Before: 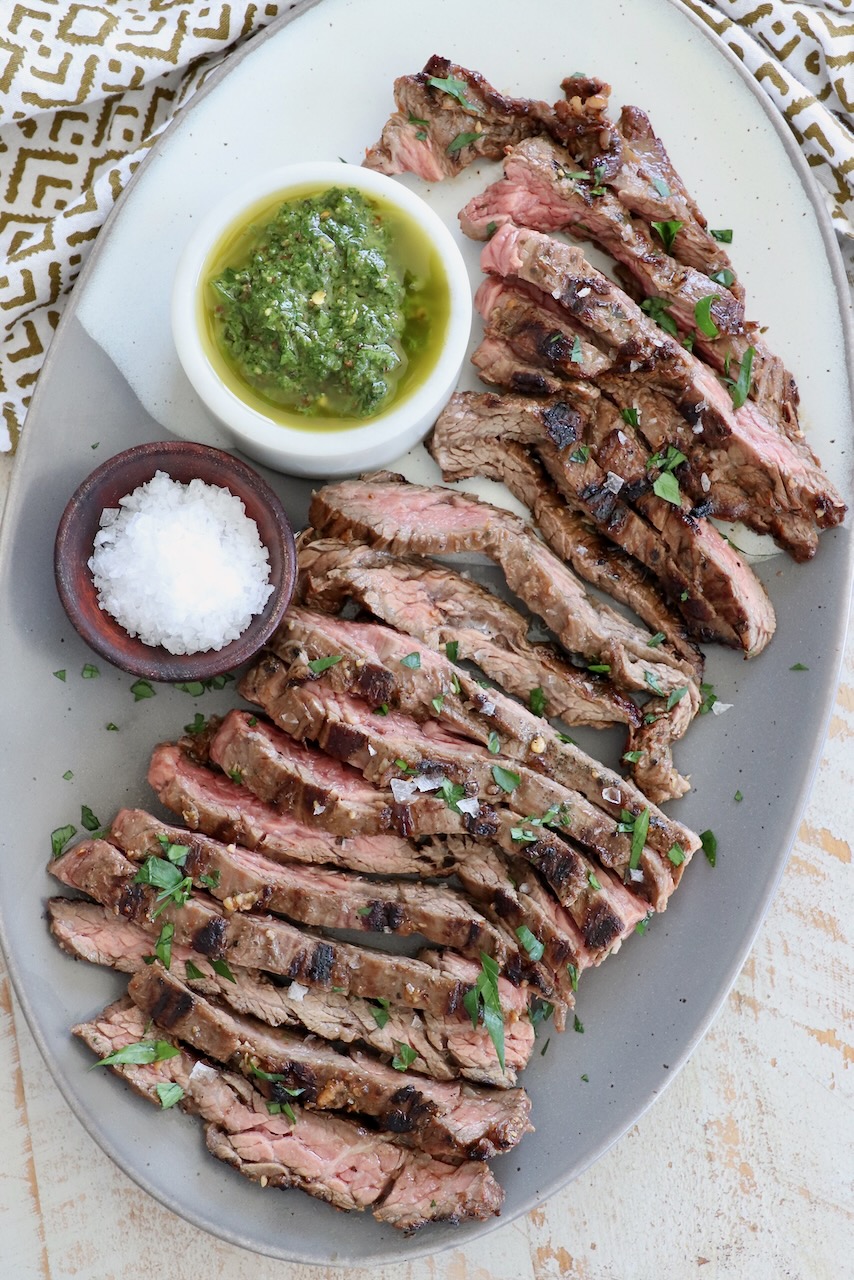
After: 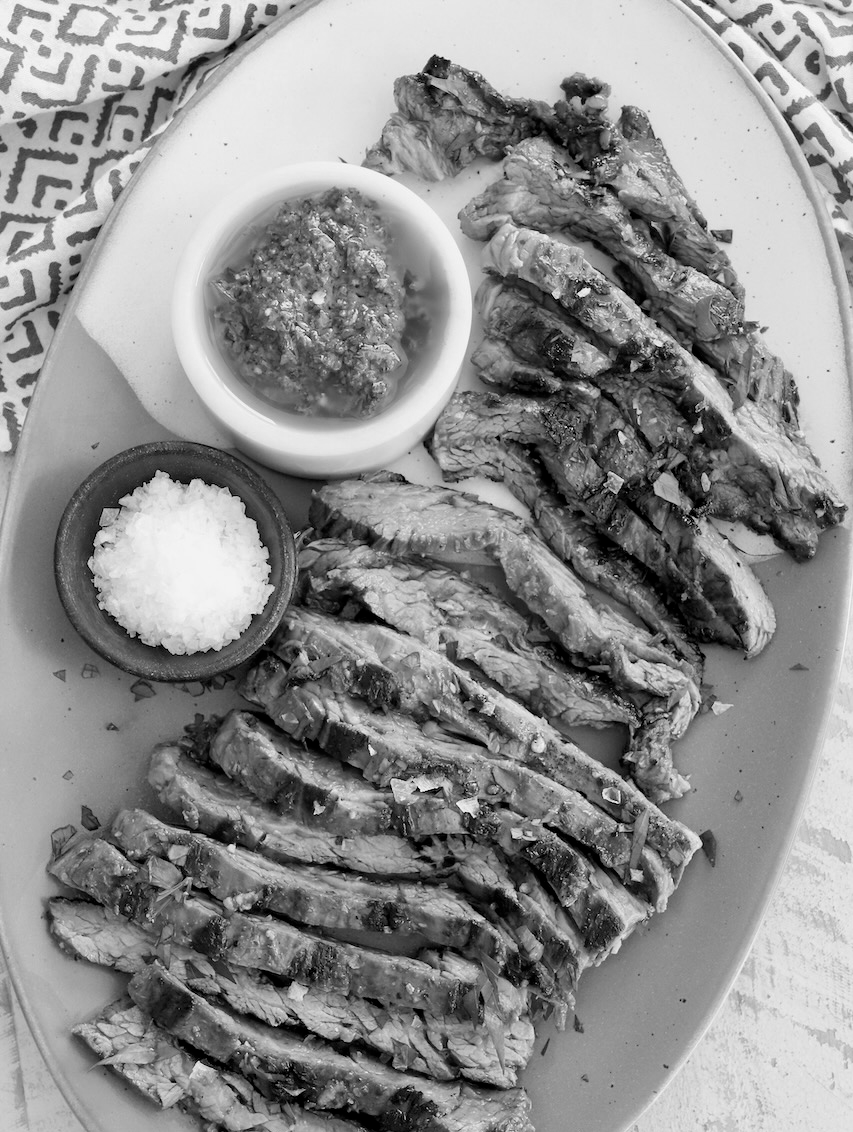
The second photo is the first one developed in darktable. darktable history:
crop and rotate: top 0%, bottom 11.49%
monochrome: on, module defaults
color balance rgb: linear chroma grading › global chroma 15%, perceptual saturation grading › global saturation 30%
